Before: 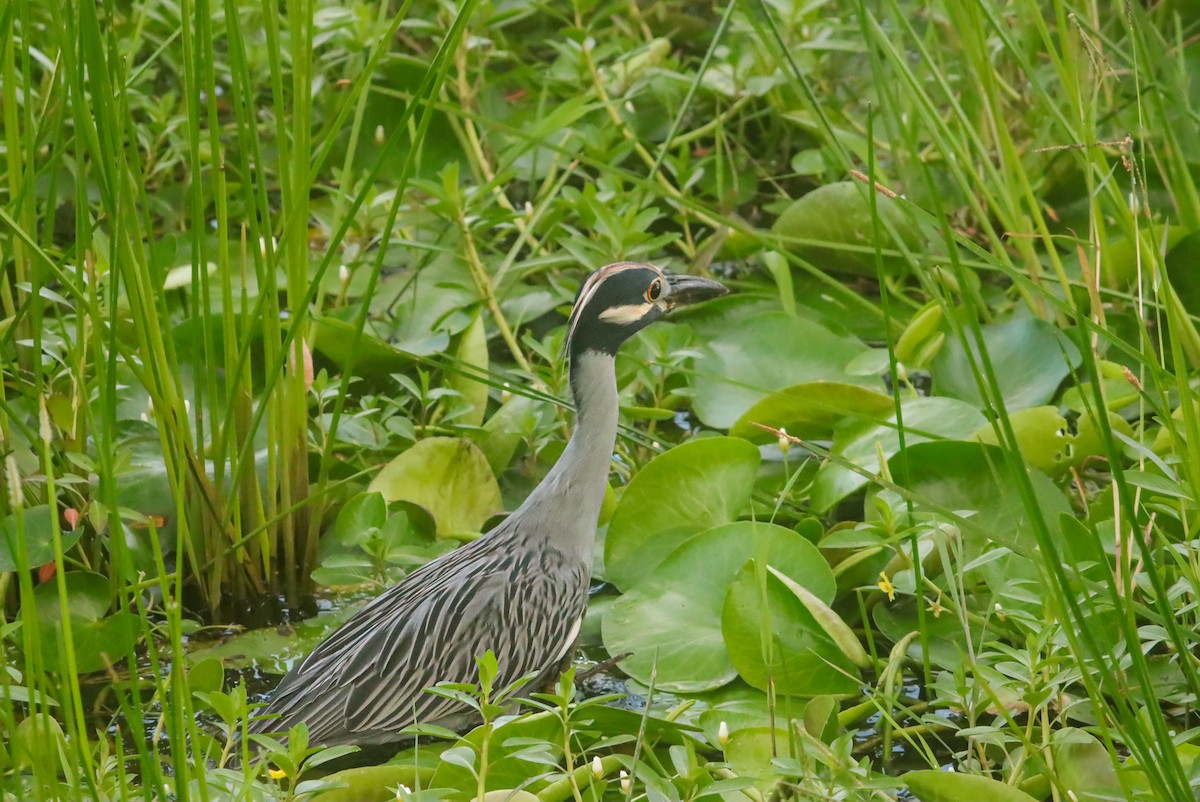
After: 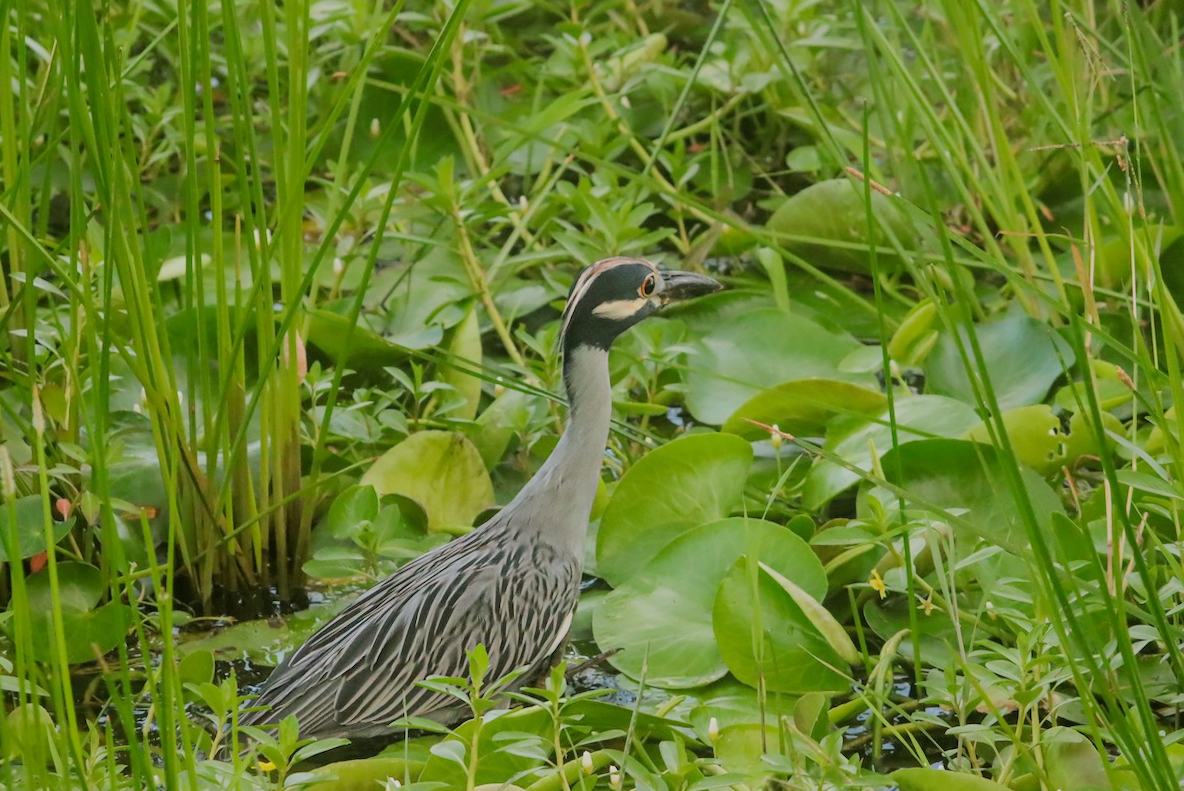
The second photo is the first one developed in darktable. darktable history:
crop and rotate: angle -0.5°
filmic rgb: black relative exposure -7.65 EV, white relative exposure 4.56 EV, hardness 3.61, color science v6 (2022)
